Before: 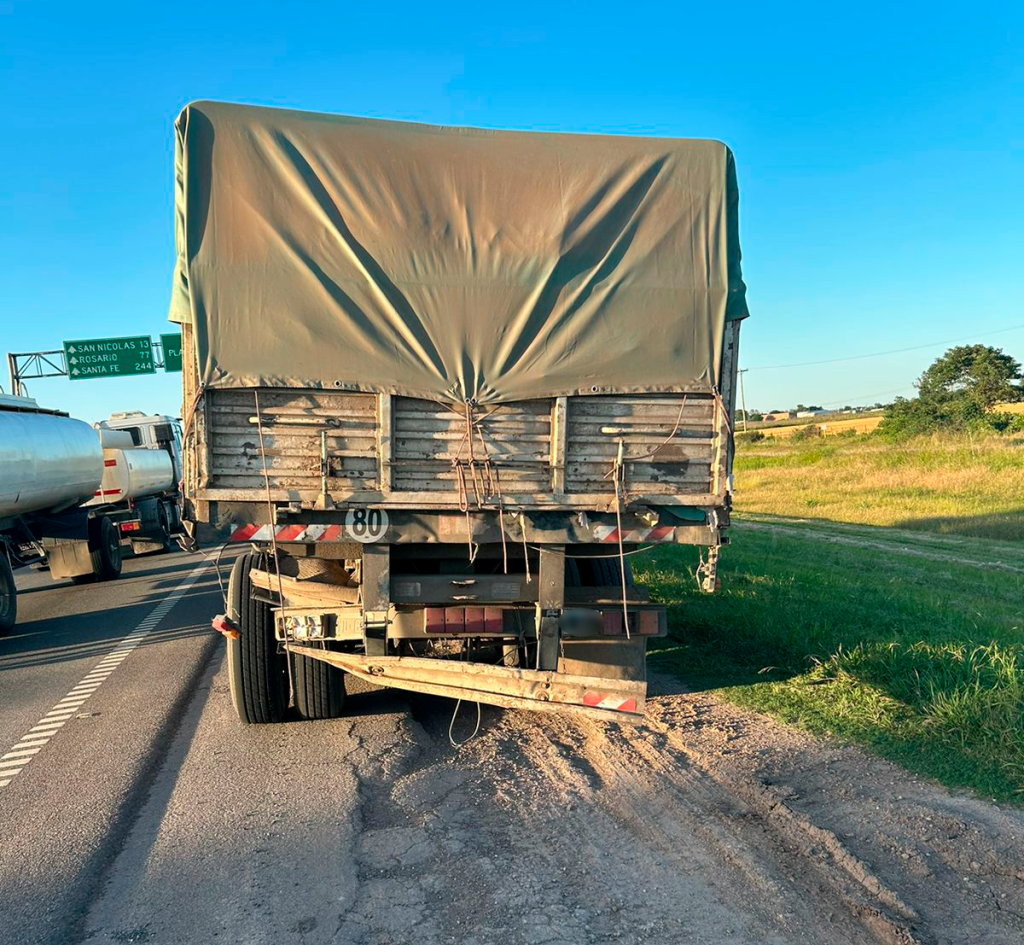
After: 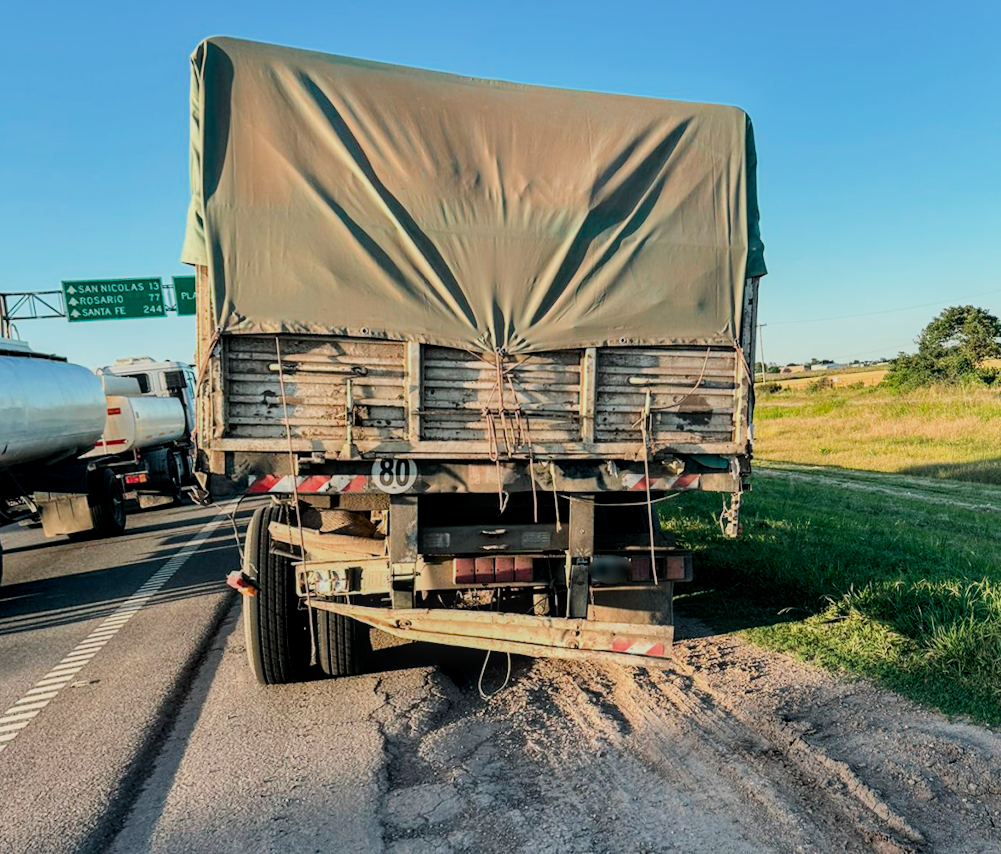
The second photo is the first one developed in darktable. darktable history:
local contrast: on, module defaults
crop and rotate: left 0.614%, top 0.179%, bottom 0.309%
tone equalizer: -8 EV -0.417 EV, -7 EV -0.389 EV, -6 EV -0.333 EV, -5 EV -0.222 EV, -3 EV 0.222 EV, -2 EV 0.333 EV, -1 EV 0.389 EV, +0 EV 0.417 EV, edges refinement/feathering 500, mask exposure compensation -1.25 EV, preserve details no
filmic rgb: black relative exposure -8.54 EV, white relative exposure 5.52 EV, hardness 3.39, contrast 1.016
rotate and perspective: rotation -0.013°, lens shift (vertical) -0.027, lens shift (horizontal) 0.178, crop left 0.016, crop right 0.989, crop top 0.082, crop bottom 0.918
